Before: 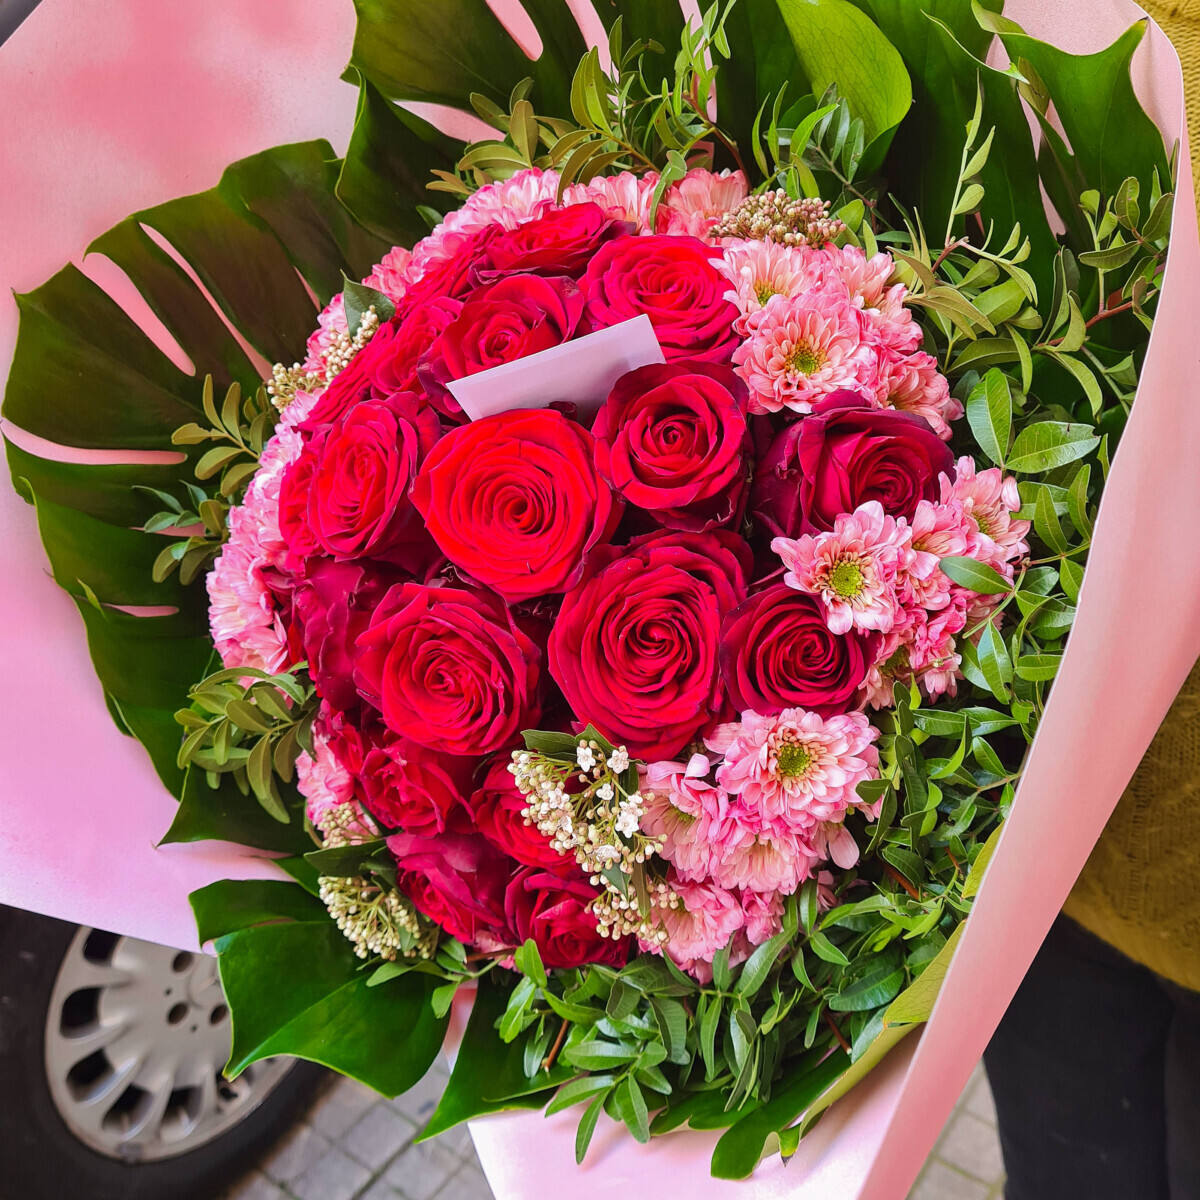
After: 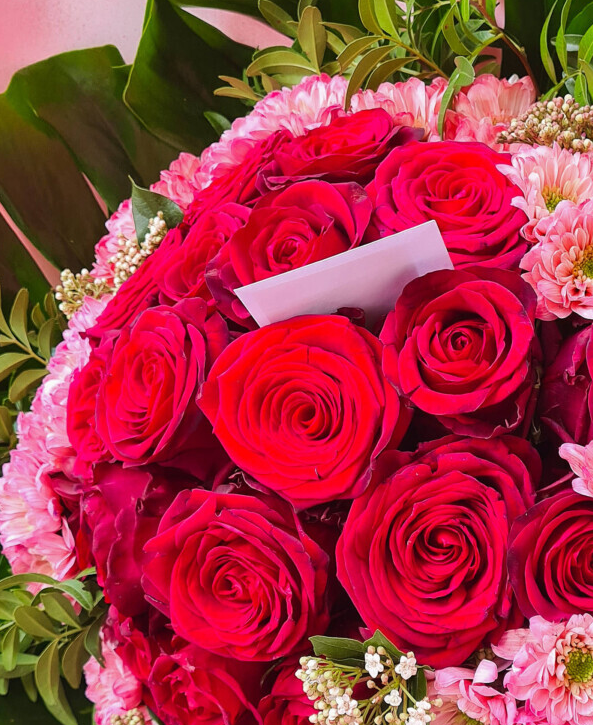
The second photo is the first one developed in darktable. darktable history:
crop: left 17.741%, top 7.864%, right 32.767%, bottom 31.705%
levels: mode automatic, levels [0.062, 0.494, 0.925]
